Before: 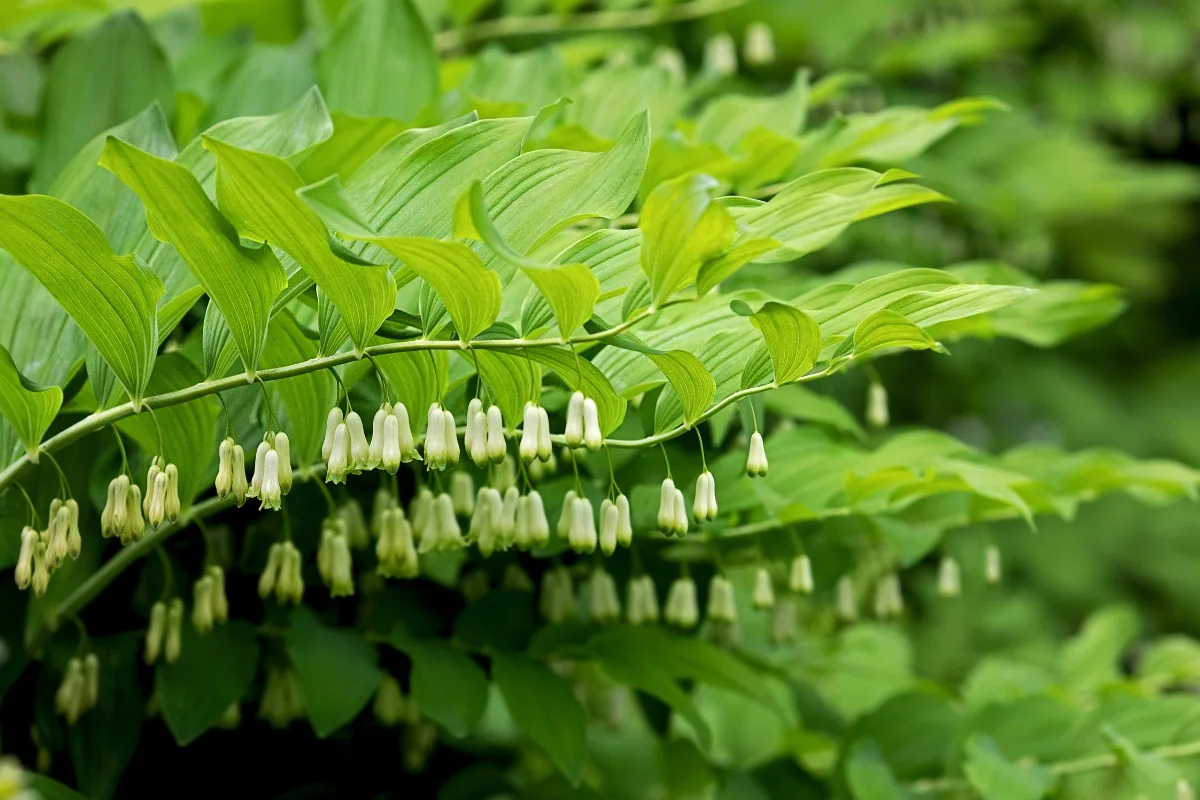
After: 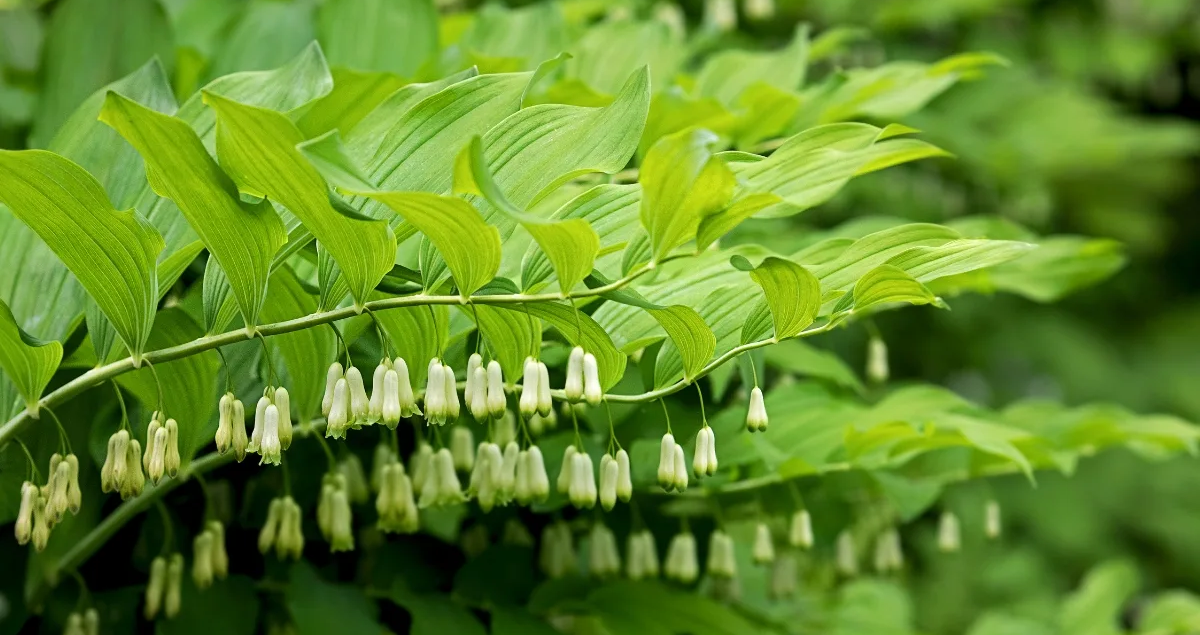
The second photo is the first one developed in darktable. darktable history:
tone equalizer: on, module defaults
crop and rotate: top 5.667%, bottom 14.937%
